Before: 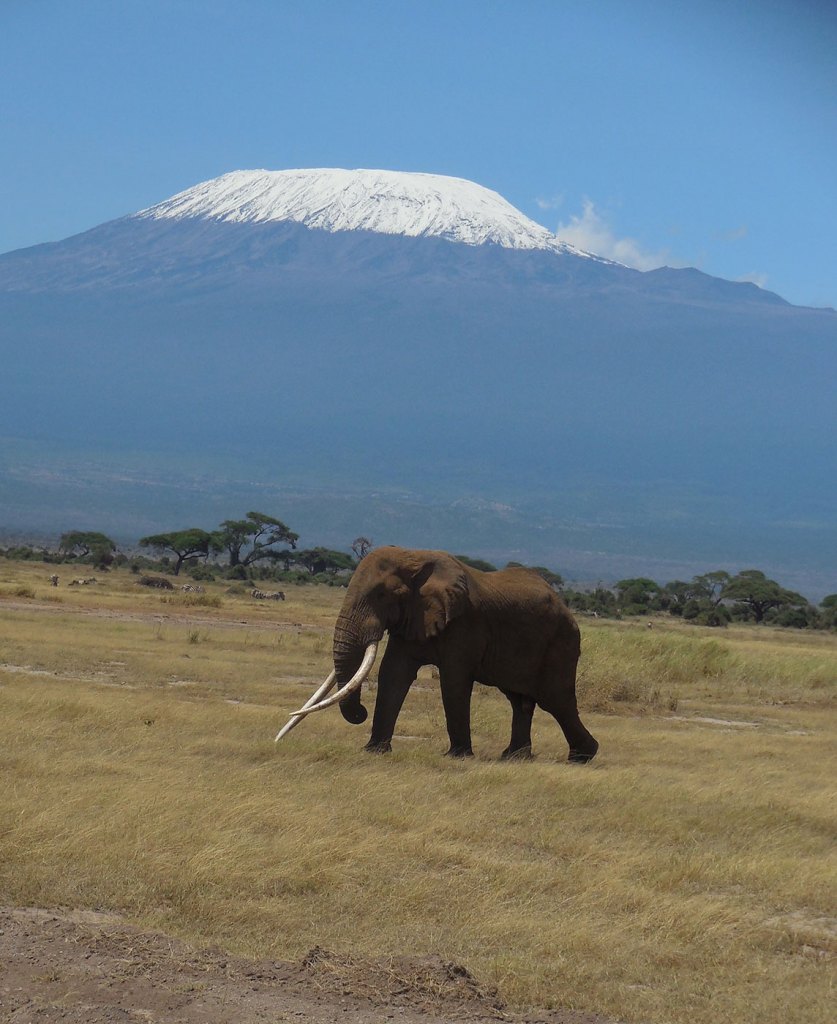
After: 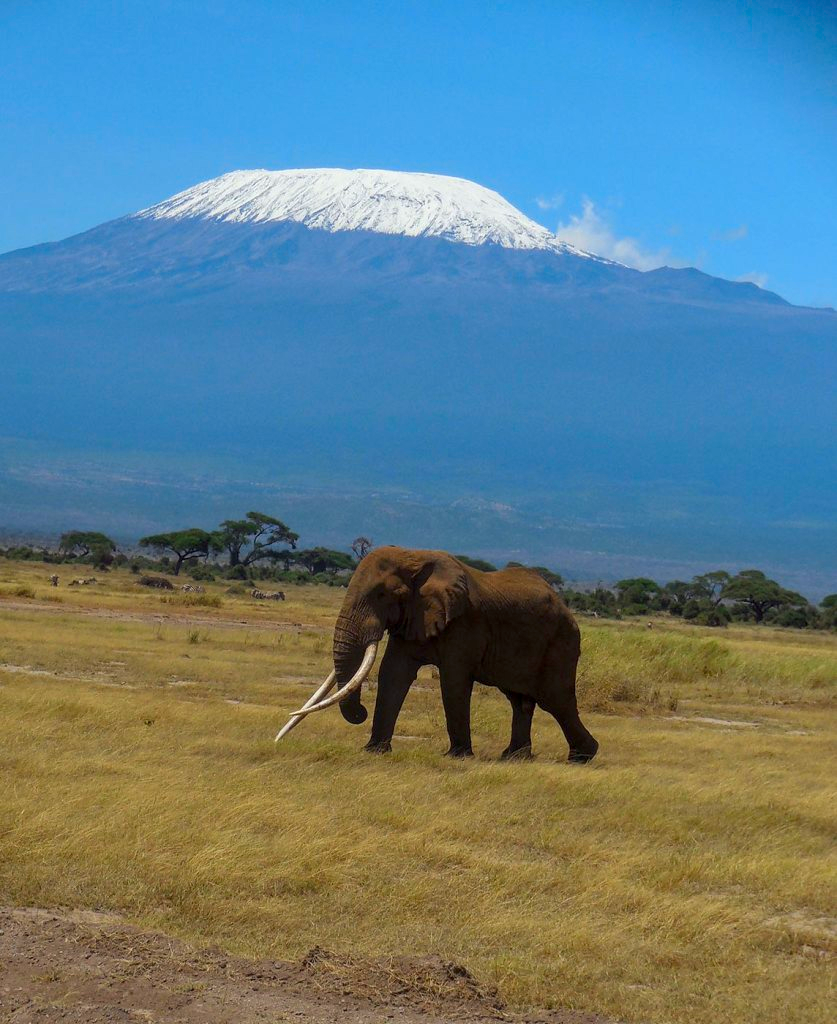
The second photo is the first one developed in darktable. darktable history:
contrast brightness saturation: saturation 0.5
local contrast: on, module defaults
